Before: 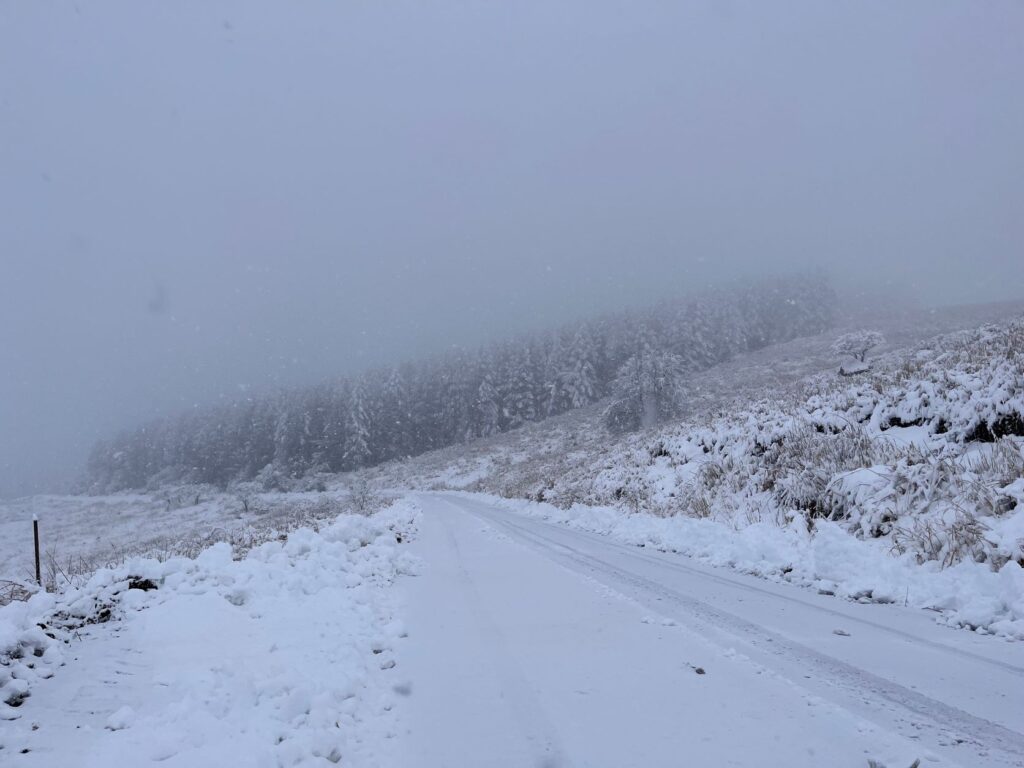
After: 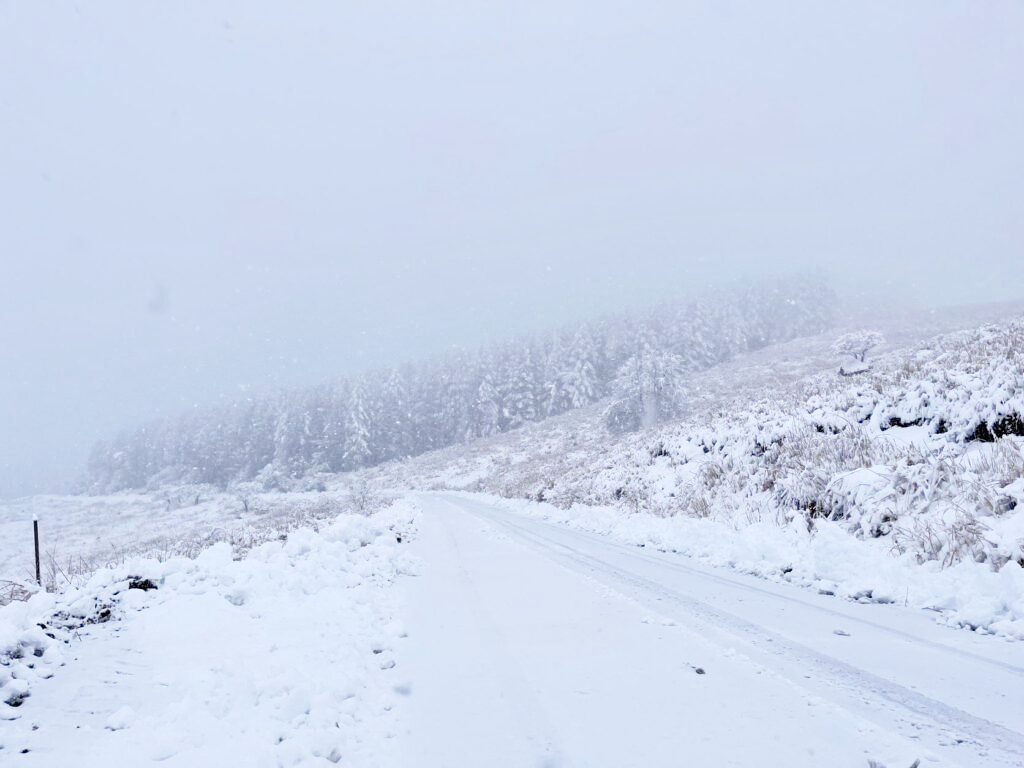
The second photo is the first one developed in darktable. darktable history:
tone equalizer: -7 EV 0.15 EV, -6 EV 0.6 EV, -5 EV 1.15 EV, -4 EV 1.33 EV, -3 EV 1.15 EV, -2 EV 0.6 EV, -1 EV 0.15 EV, mask exposure compensation -0.5 EV
base curve: curves: ch0 [(0, 0) (0.008, 0.007) (0.022, 0.029) (0.048, 0.089) (0.092, 0.197) (0.191, 0.399) (0.275, 0.534) (0.357, 0.65) (0.477, 0.78) (0.542, 0.833) (0.799, 0.973) (1, 1)], preserve colors none
